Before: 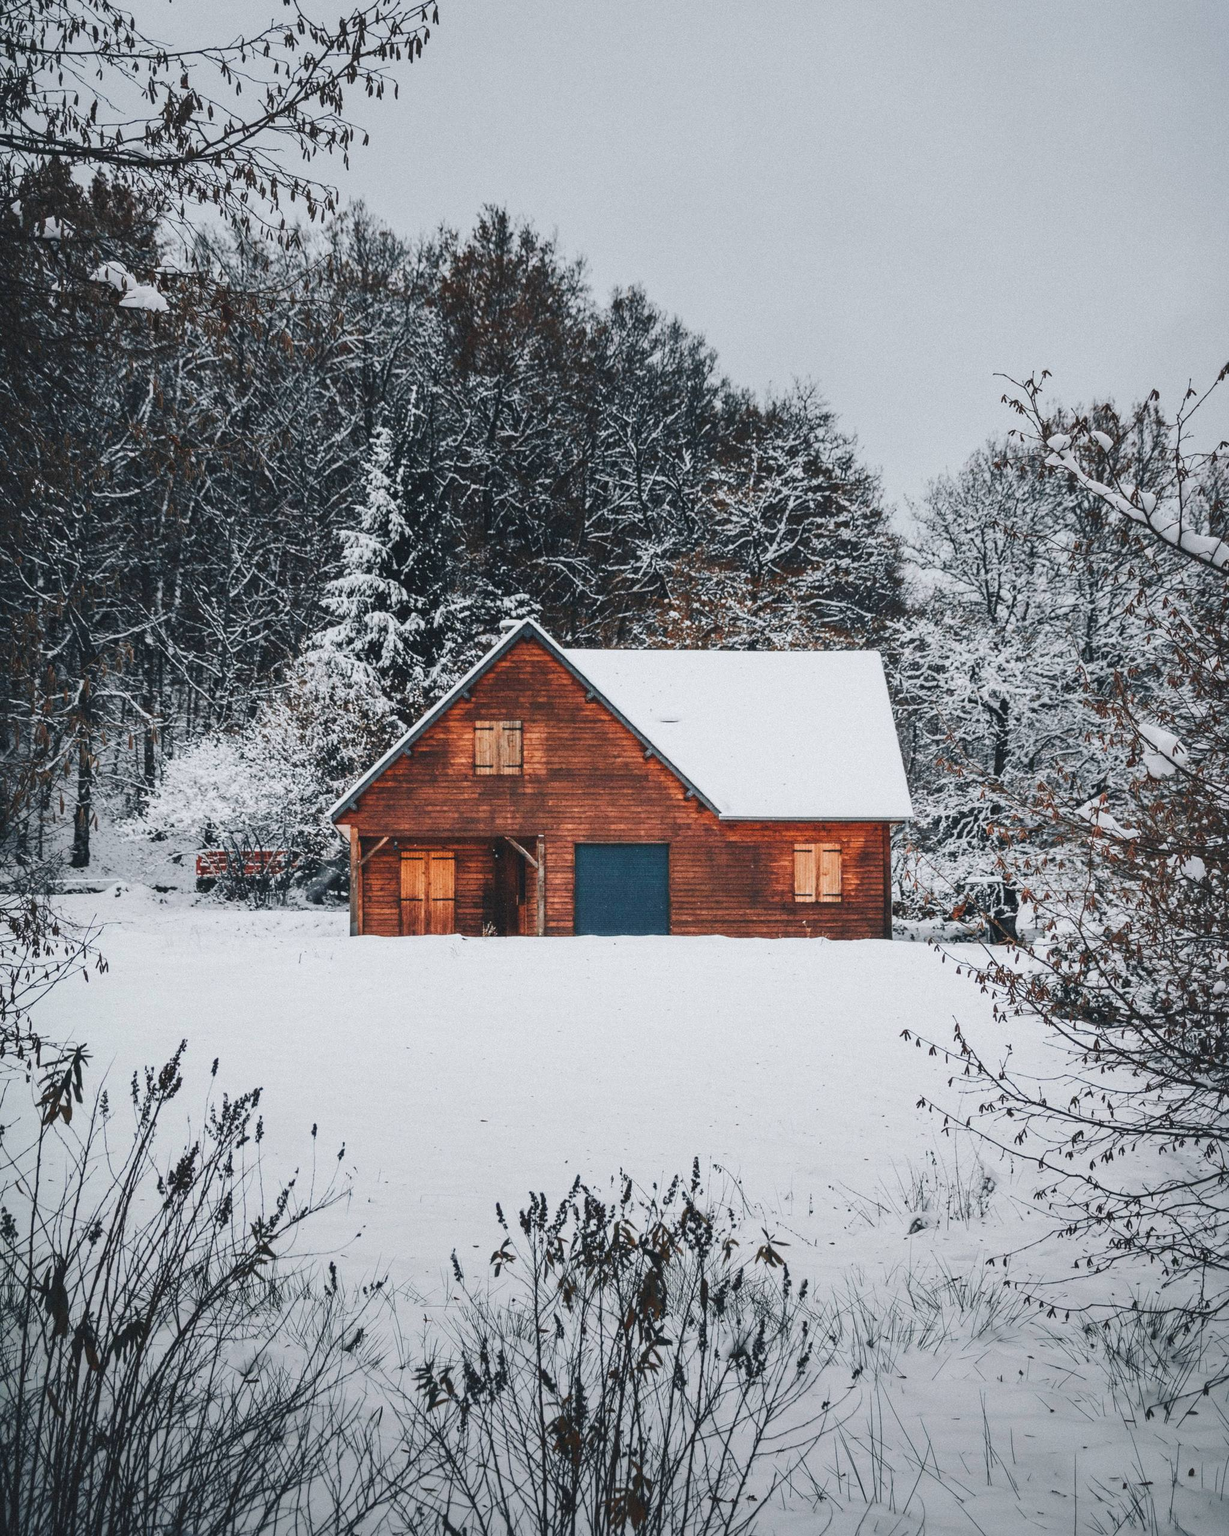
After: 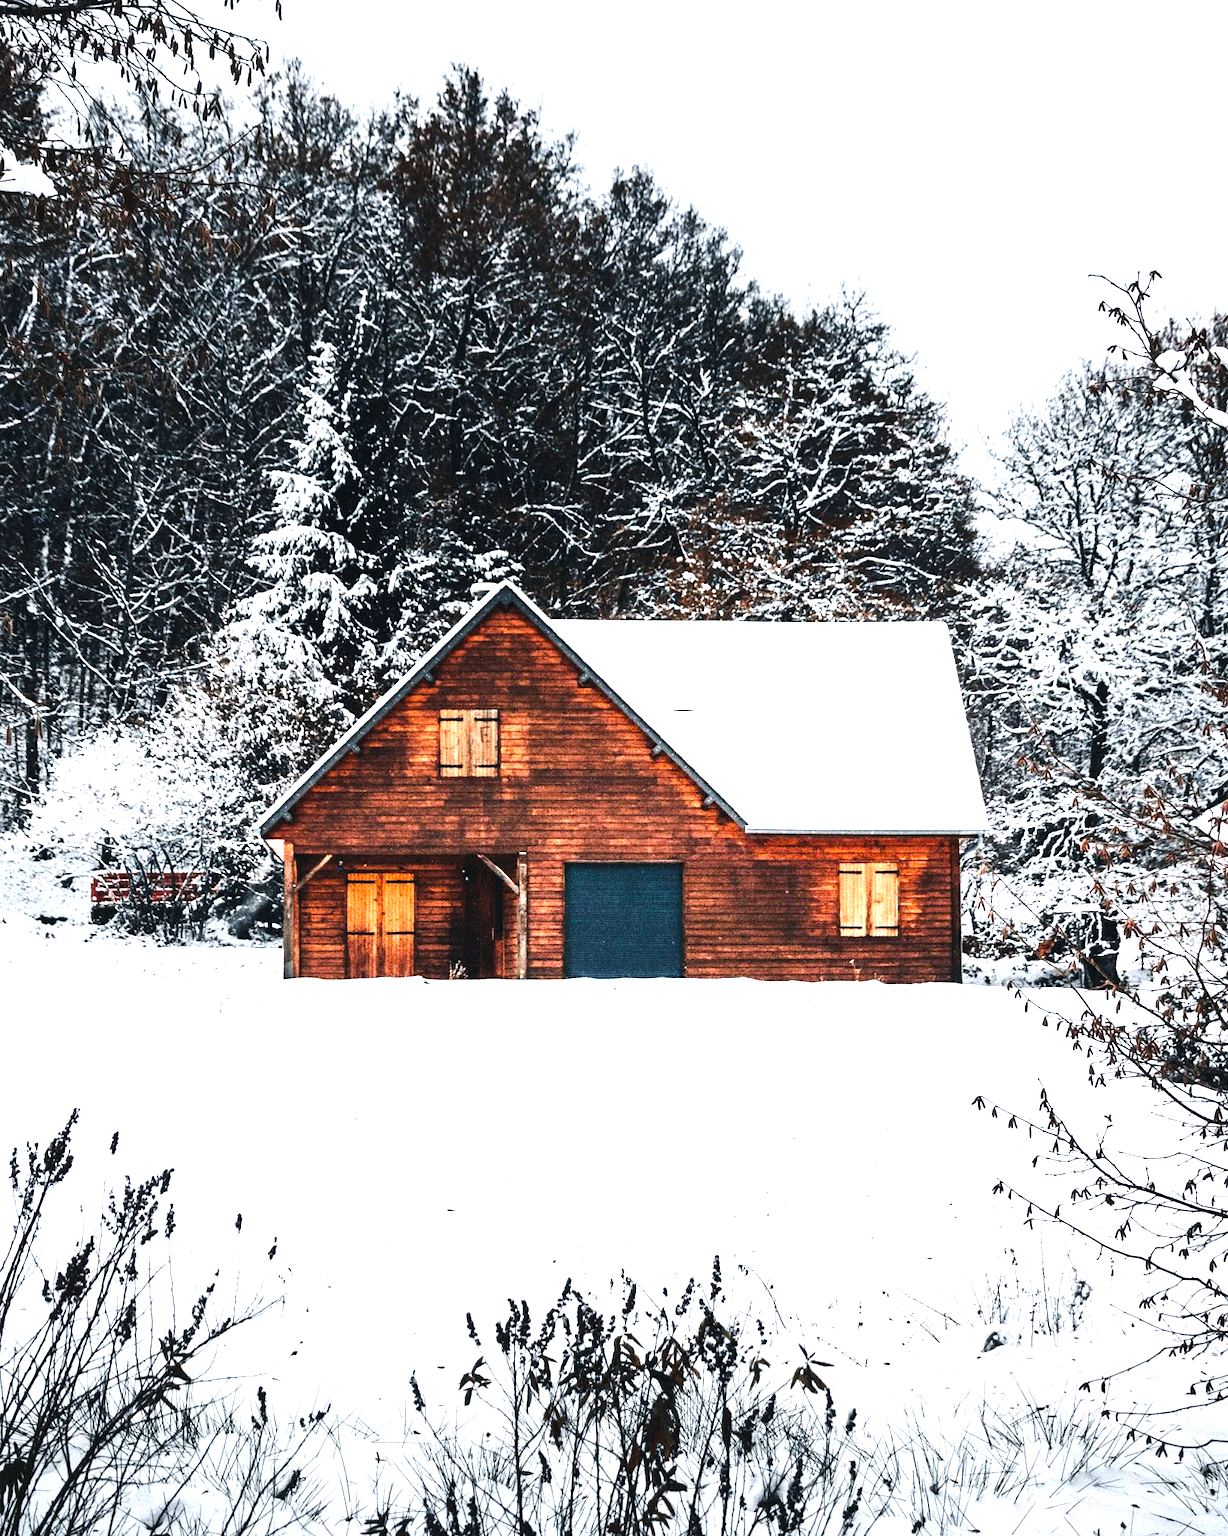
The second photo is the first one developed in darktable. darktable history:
tone equalizer: -8 EV -1.08 EV, -7 EV -1.01 EV, -6 EV -0.867 EV, -5 EV -0.578 EV, -3 EV 0.578 EV, -2 EV 0.867 EV, -1 EV 1.01 EV, +0 EV 1.08 EV, edges refinement/feathering 500, mask exposure compensation -1.57 EV, preserve details no
crop and rotate: left 10.071%, top 10.071%, right 10.02%, bottom 10.02%
color balance: contrast 6.48%, output saturation 113.3%
exposure: exposure 0.2 EV, compensate highlight preservation false
